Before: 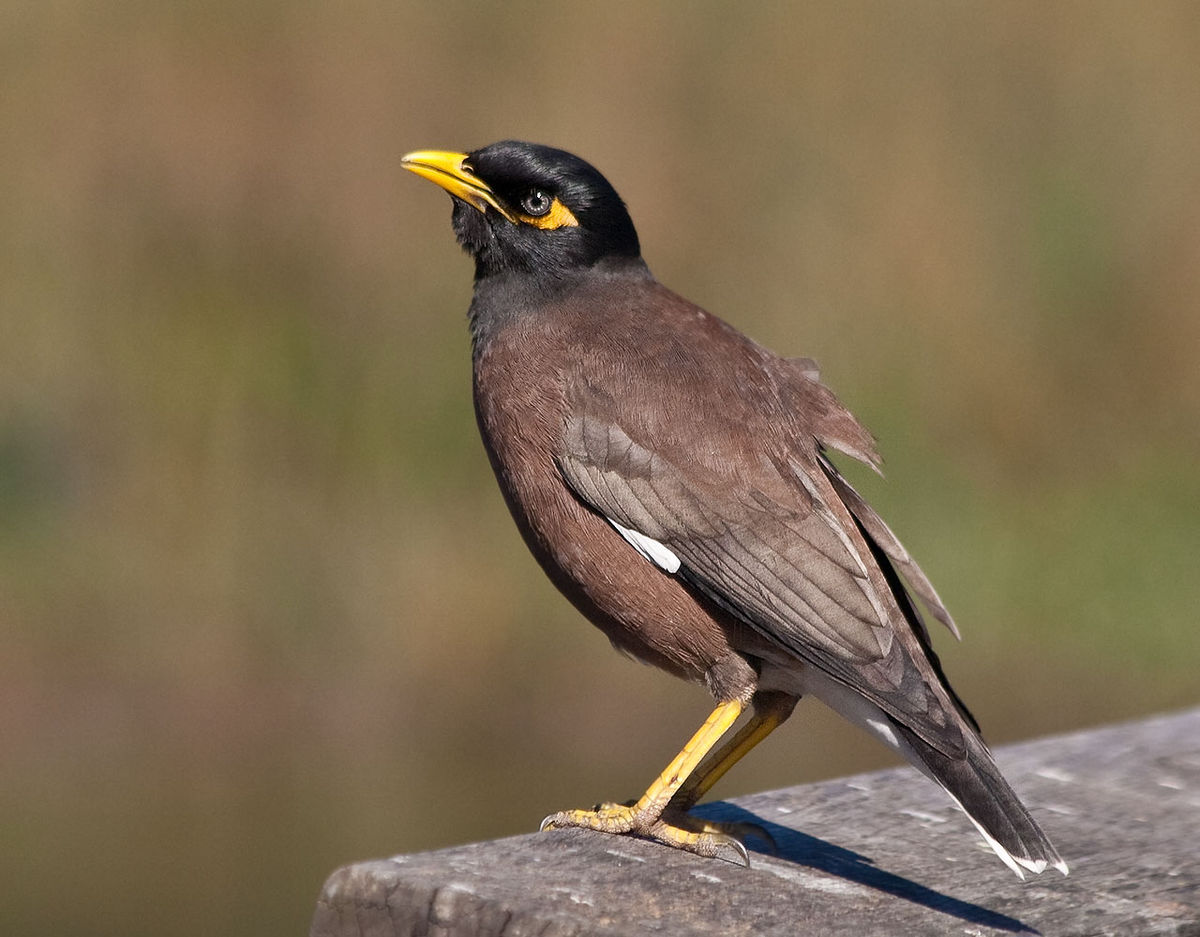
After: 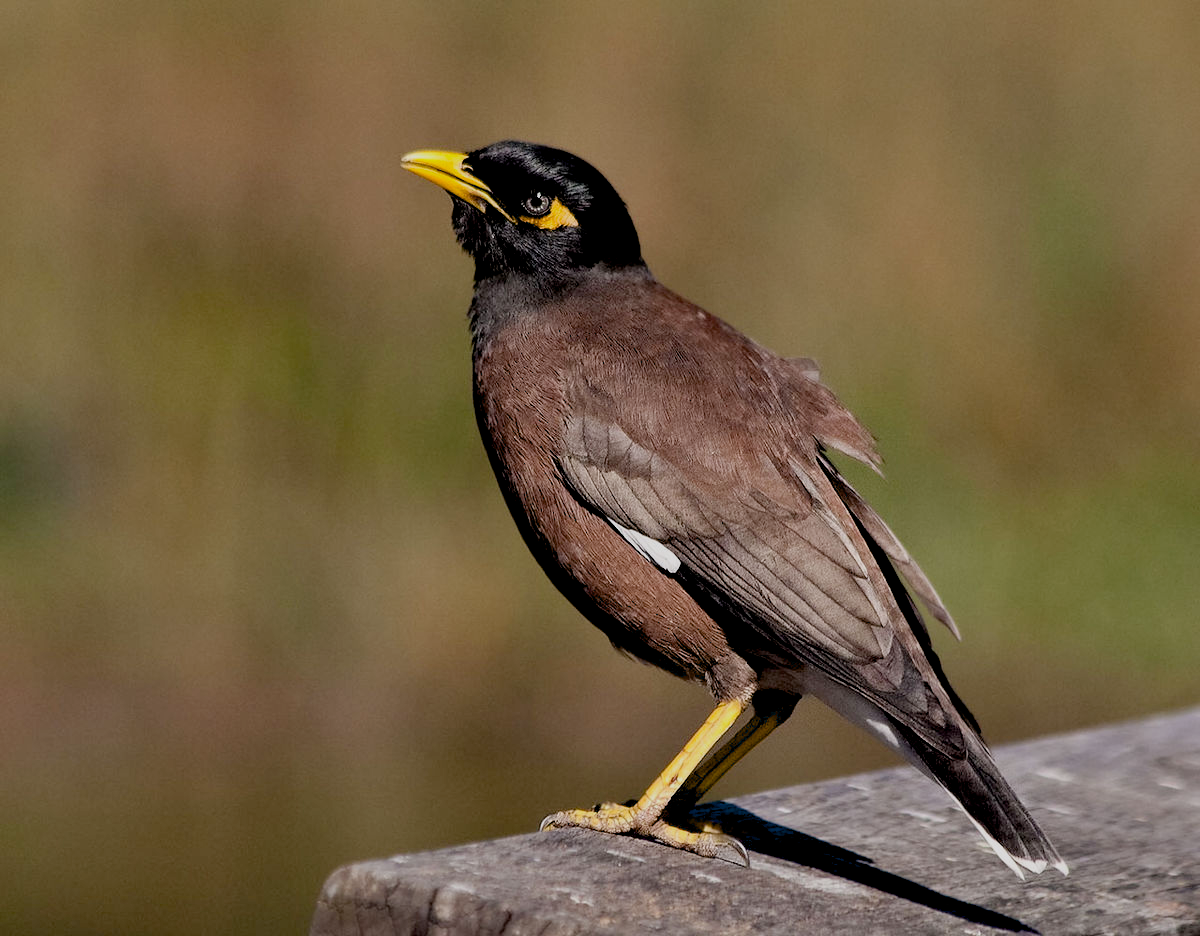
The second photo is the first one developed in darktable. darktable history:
filmic rgb: black relative exposure -8.03 EV, white relative exposure 3.83 EV, hardness 4.28
crop: bottom 0.067%
exposure: black level correction 0.029, exposure -0.073 EV, compensate exposure bias true, compensate highlight preservation false
